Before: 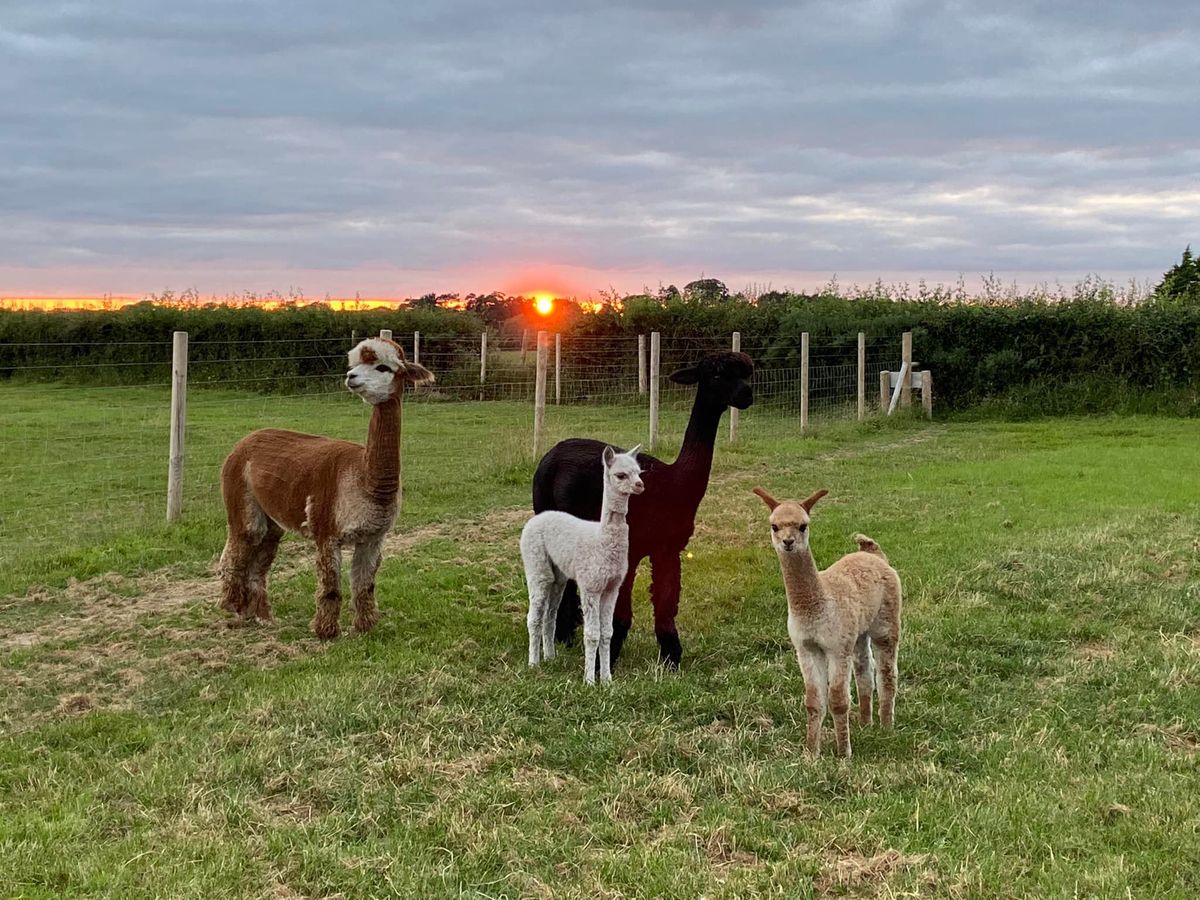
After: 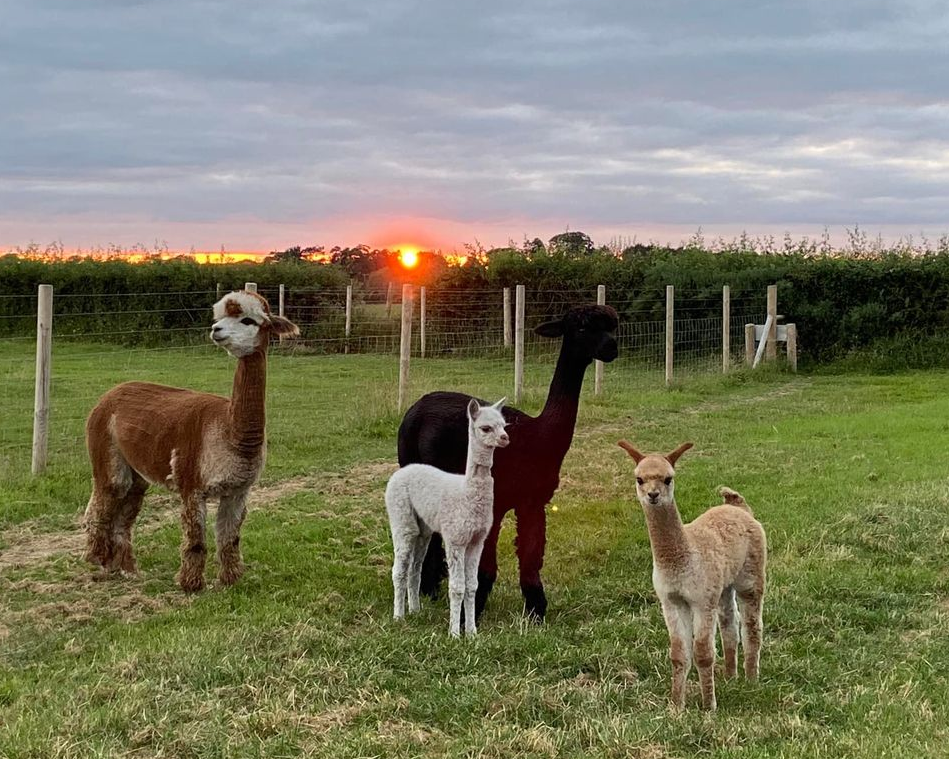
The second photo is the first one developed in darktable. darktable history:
crop: left 11.289%, top 5.26%, right 9.601%, bottom 10.309%
